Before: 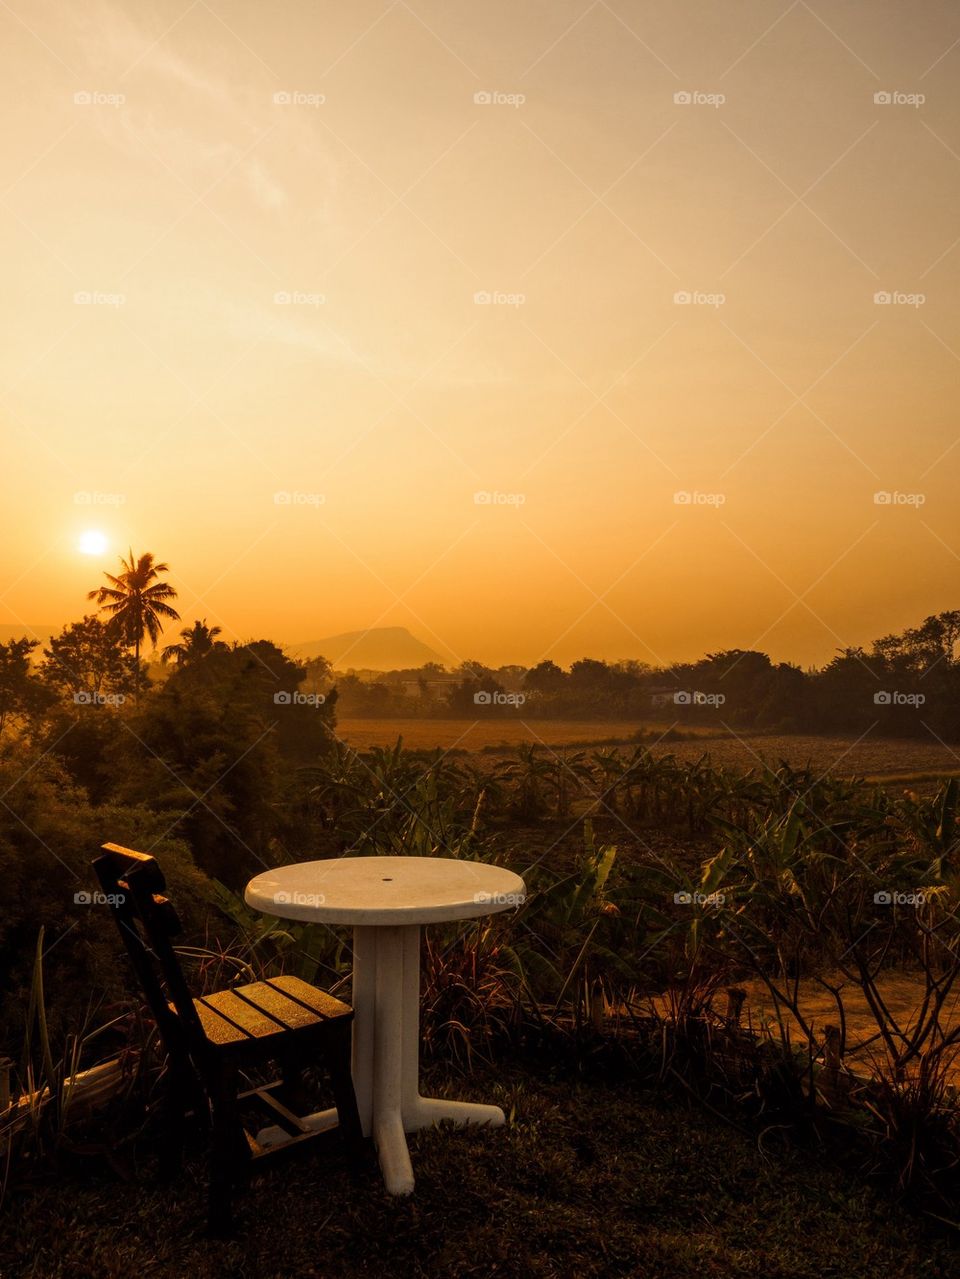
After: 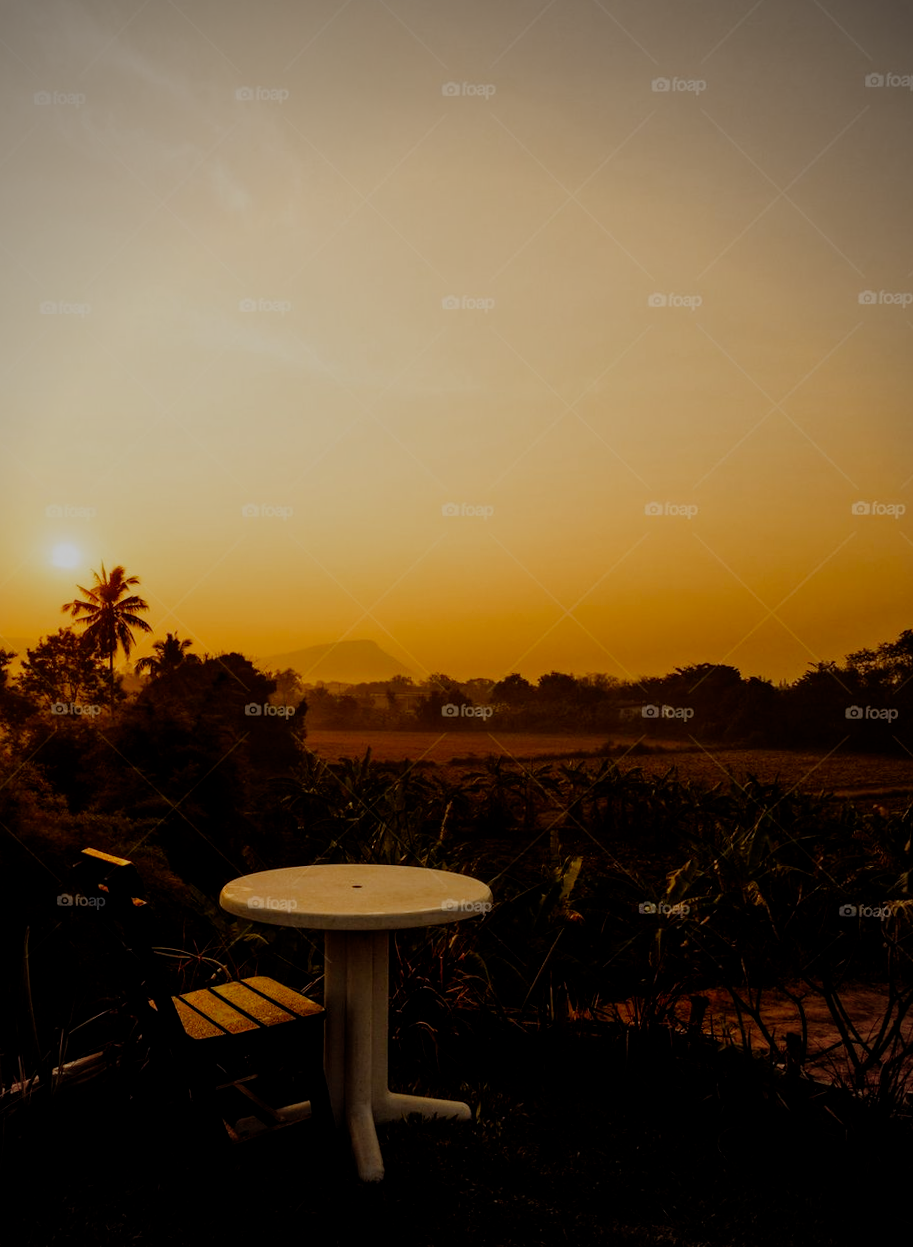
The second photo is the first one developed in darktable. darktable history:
filmic rgb: middle gray luminance 29%, black relative exposure -10.3 EV, white relative exposure 5.5 EV, threshold 6 EV, target black luminance 0%, hardness 3.95, latitude 2.04%, contrast 1.132, highlights saturation mix 5%, shadows ↔ highlights balance 15.11%, add noise in highlights 0, preserve chrominance no, color science v3 (2019), use custom middle-gray values true, iterations of high-quality reconstruction 0, contrast in highlights soft, enable highlight reconstruction true
vignetting: fall-off start 71.74%
rotate and perspective: rotation 0.074°, lens shift (vertical) 0.096, lens shift (horizontal) -0.041, crop left 0.043, crop right 0.952, crop top 0.024, crop bottom 0.979
